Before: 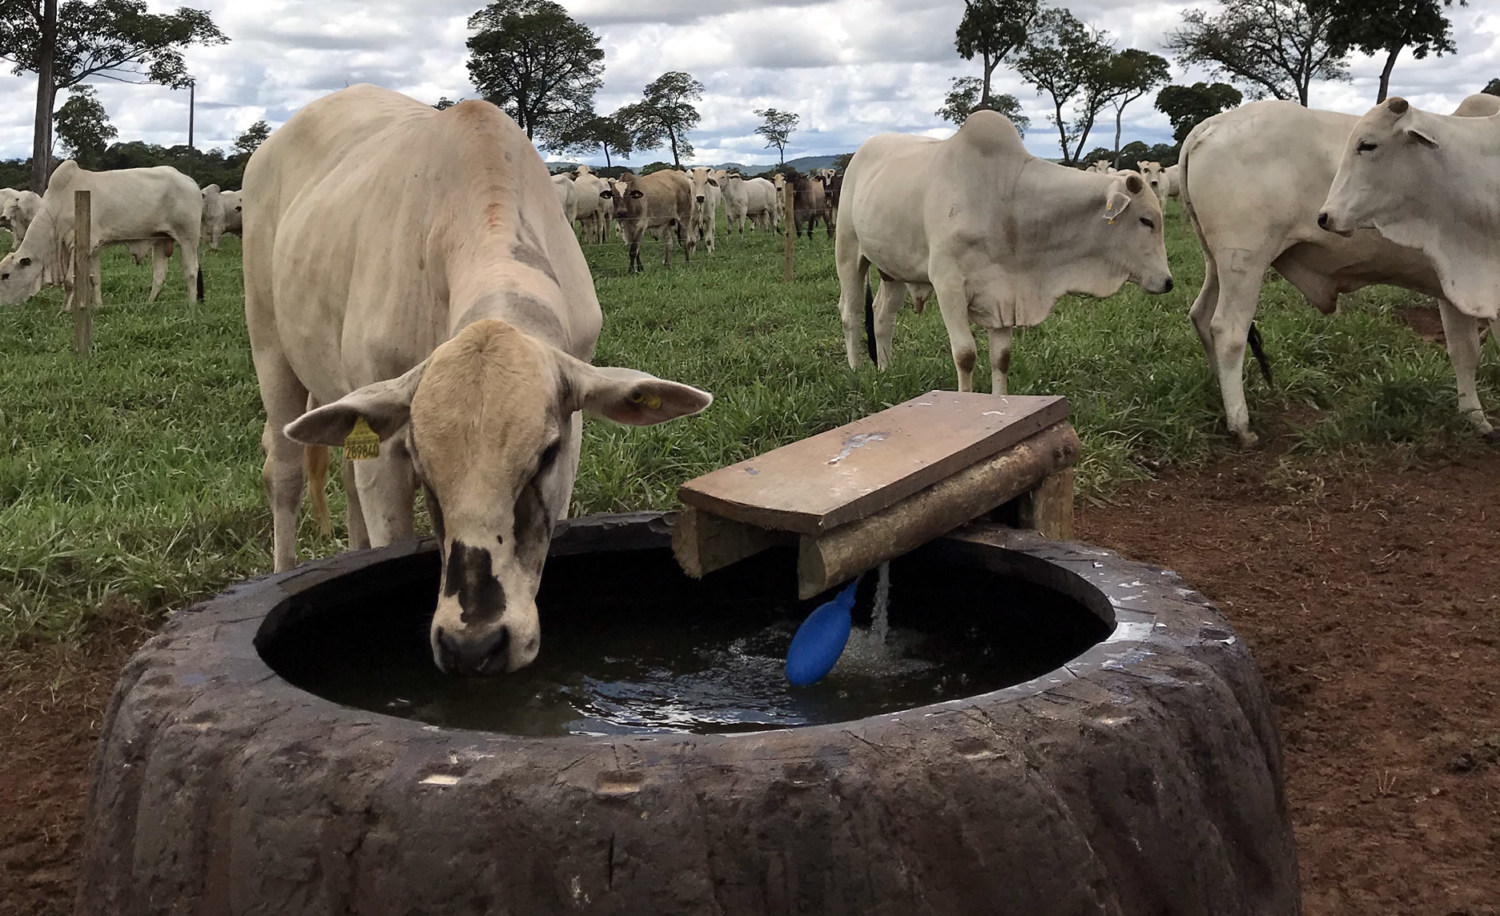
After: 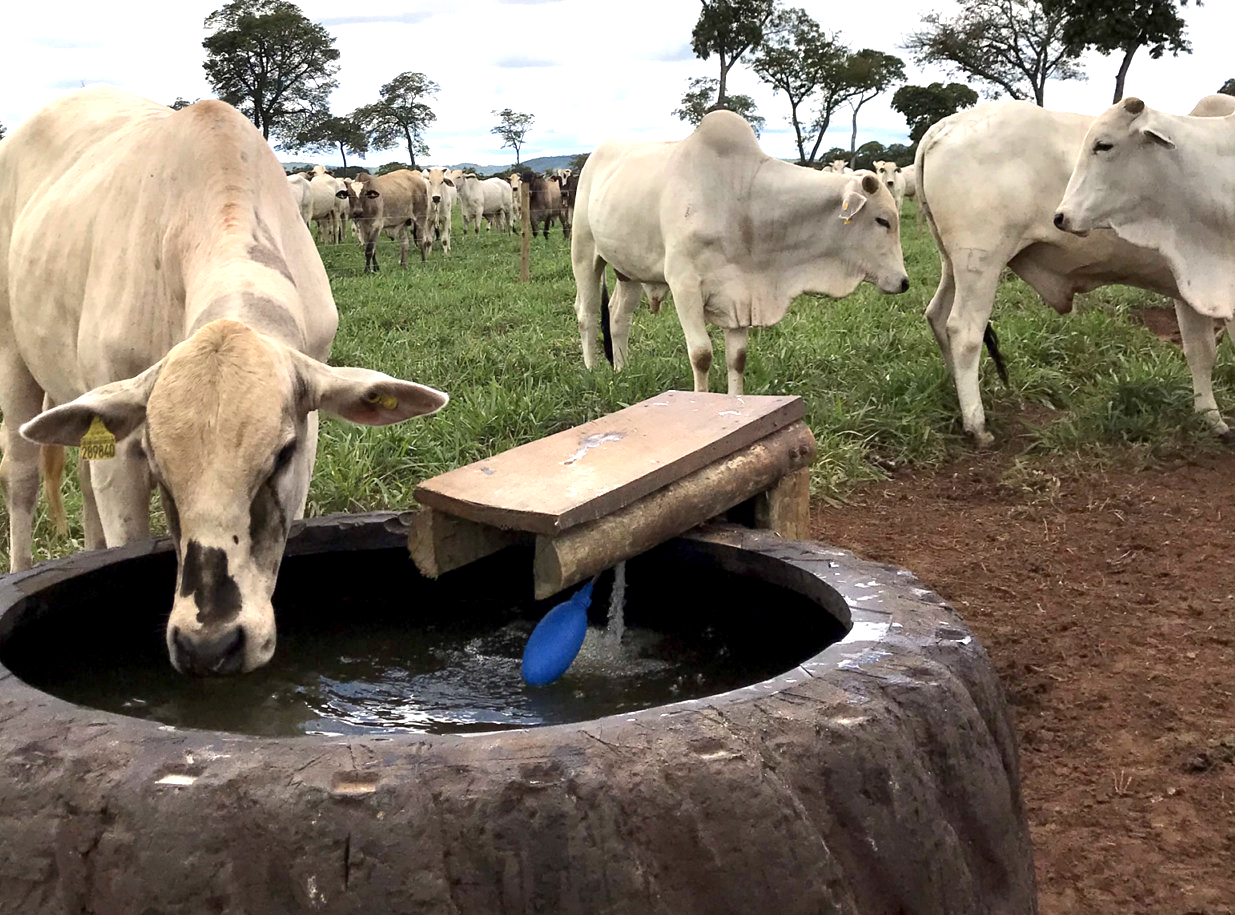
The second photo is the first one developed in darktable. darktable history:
crop: left 17.625%, bottom 0.036%
exposure: black level correction 0.001, exposure 1 EV, compensate highlight preservation false
